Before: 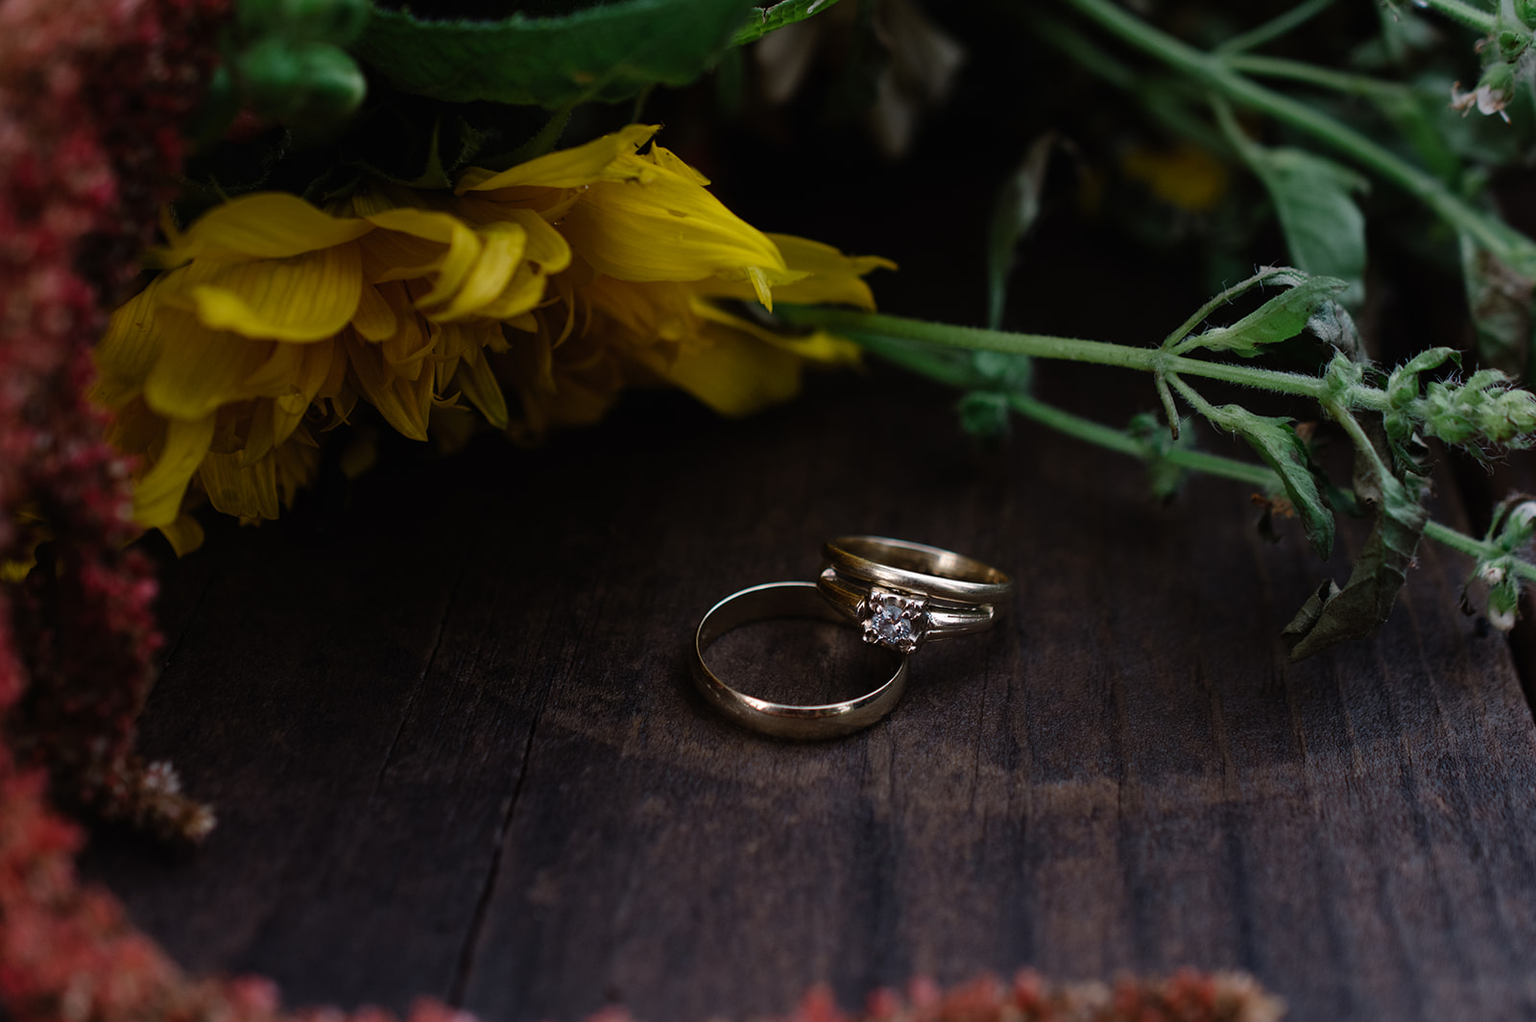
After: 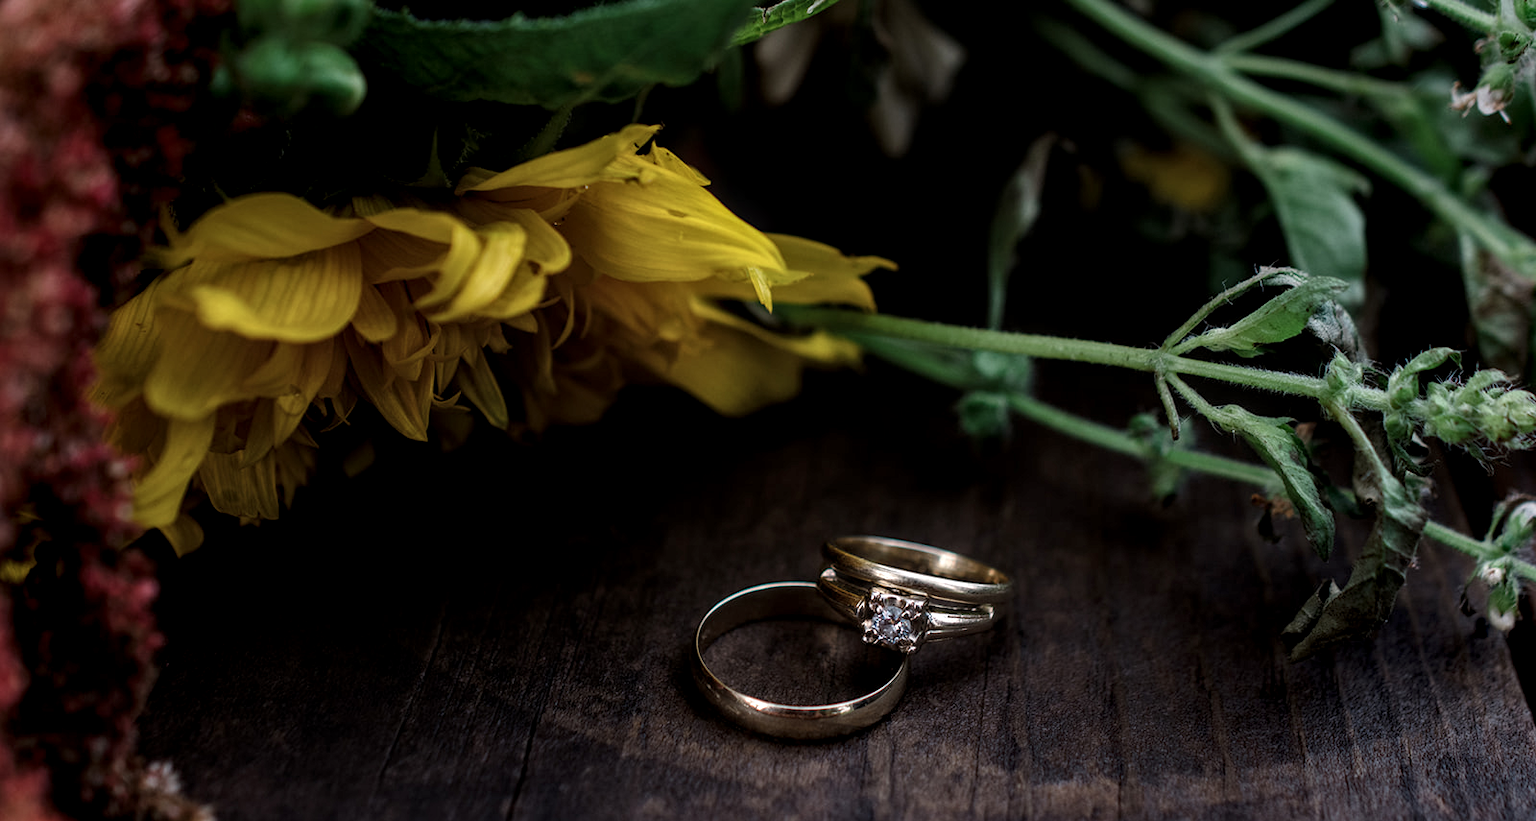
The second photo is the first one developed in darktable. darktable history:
crop: bottom 19.582%
local contrast: detail 154%
